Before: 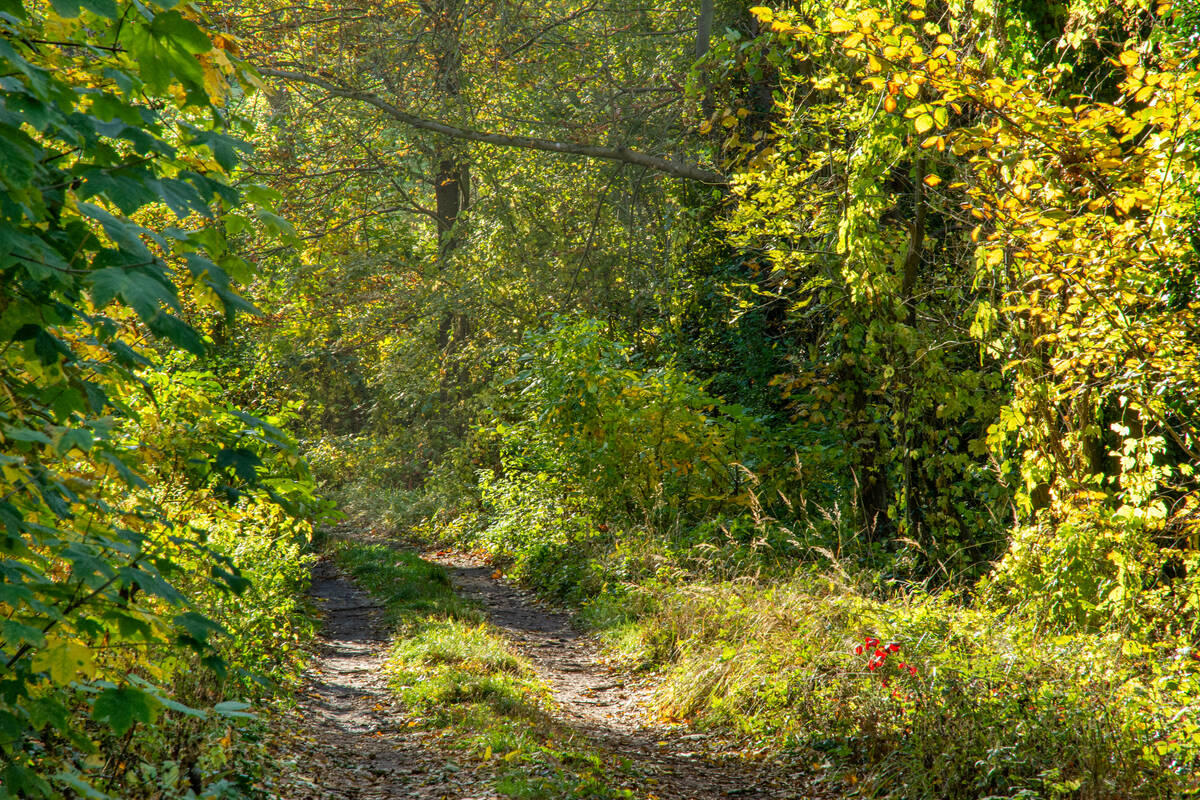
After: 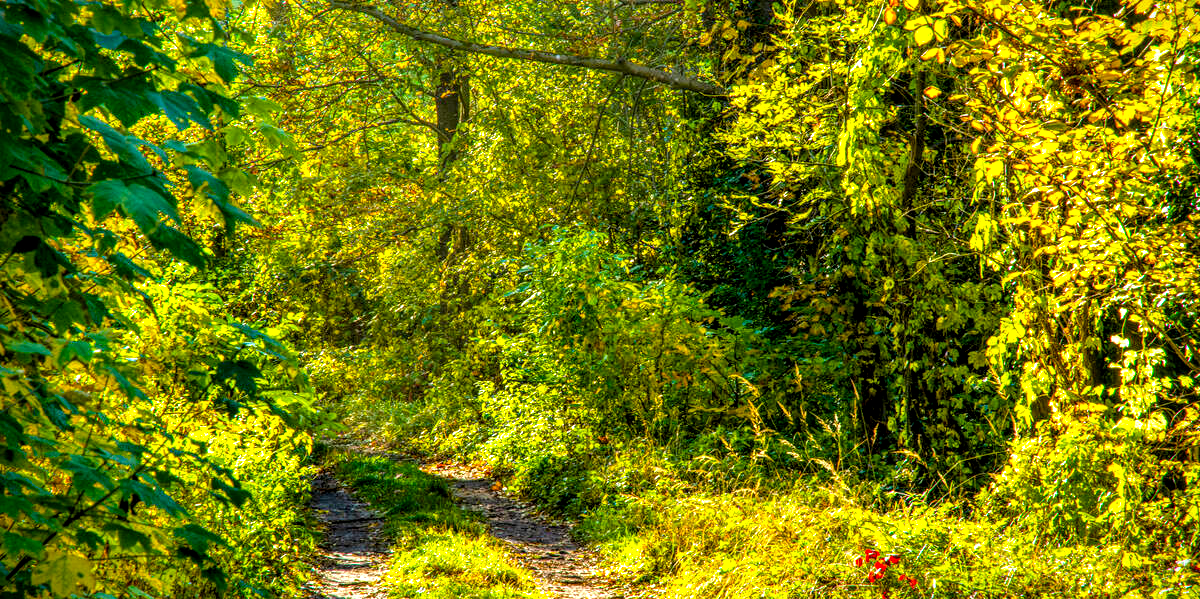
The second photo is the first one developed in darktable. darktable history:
local contrast: highlights 25%, detail 150%
tone equalizer: -8 EV -0.747 EV, -7 EV -0.724 EV, -6 EV -0.587 EV, -5 EV -0.385 EV, -3 EV 0.372 EV, -2 EV 0.6 EV, -1 EV 0.691 EV, +0 EV 0.738 EV
color balance rgb: power › hue 72.13°, perceptual saturation grading › global saturation 29.383%, global vibrance 59.539%
crop: top 11.056%, bottom 13.963%
vignetting: fall-off start 70.08%, saturation 0.04, width/height ratio 1.333
